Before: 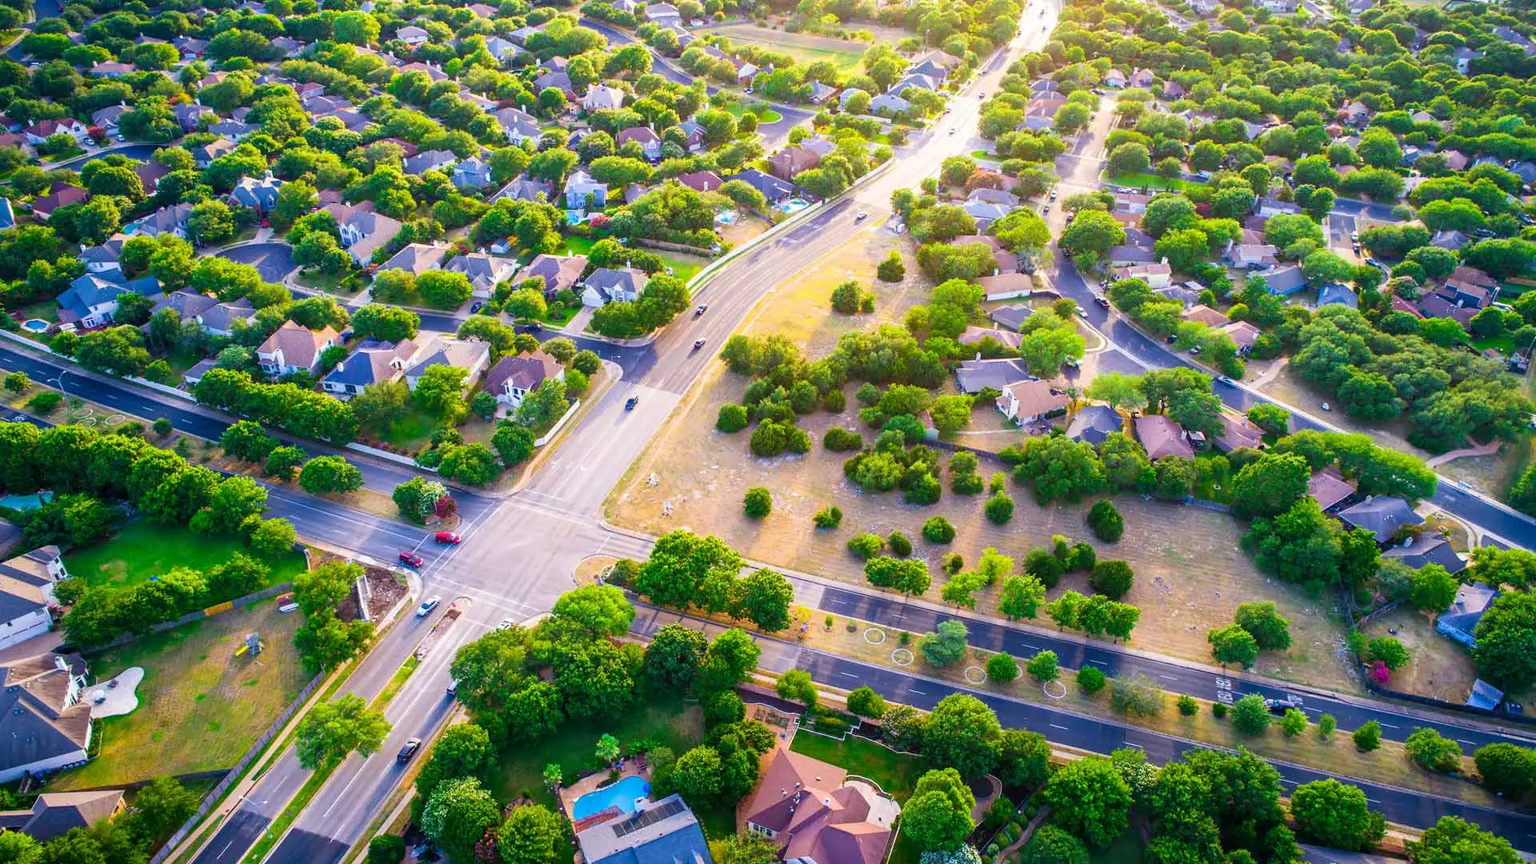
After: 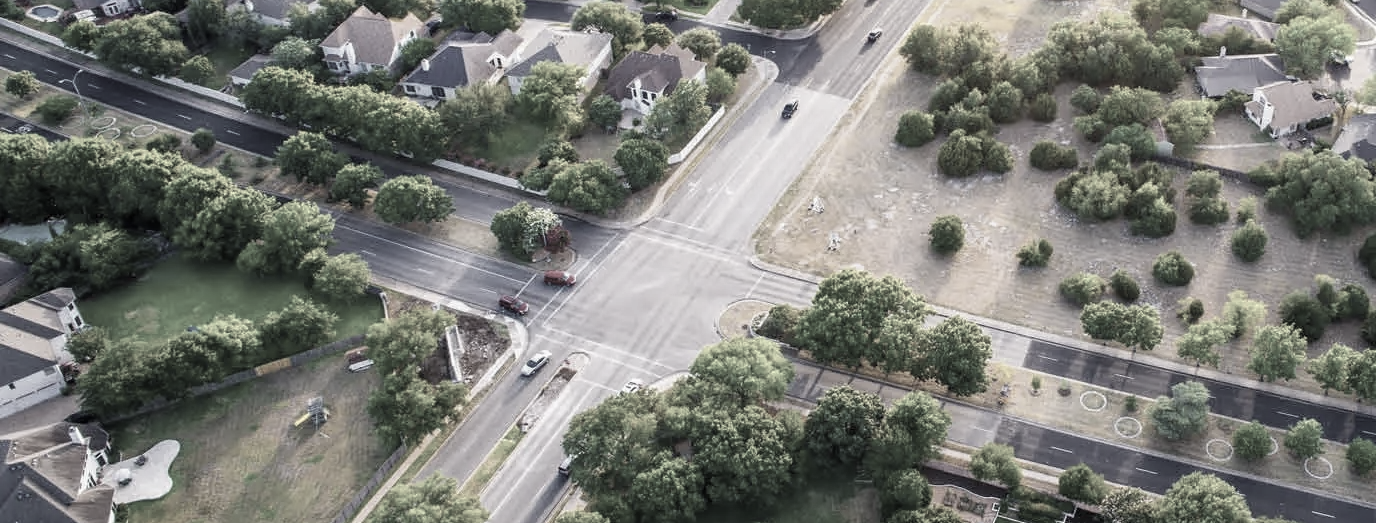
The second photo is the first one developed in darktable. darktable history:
shadows and highlights: shadows 33.63, highlights -46.23, compress 49.79%, soften with gaussian
crop: top 36.503%, right 28.322%, bottom 15.001%
color correction: highlights b* -0.009, saturation 0.188
